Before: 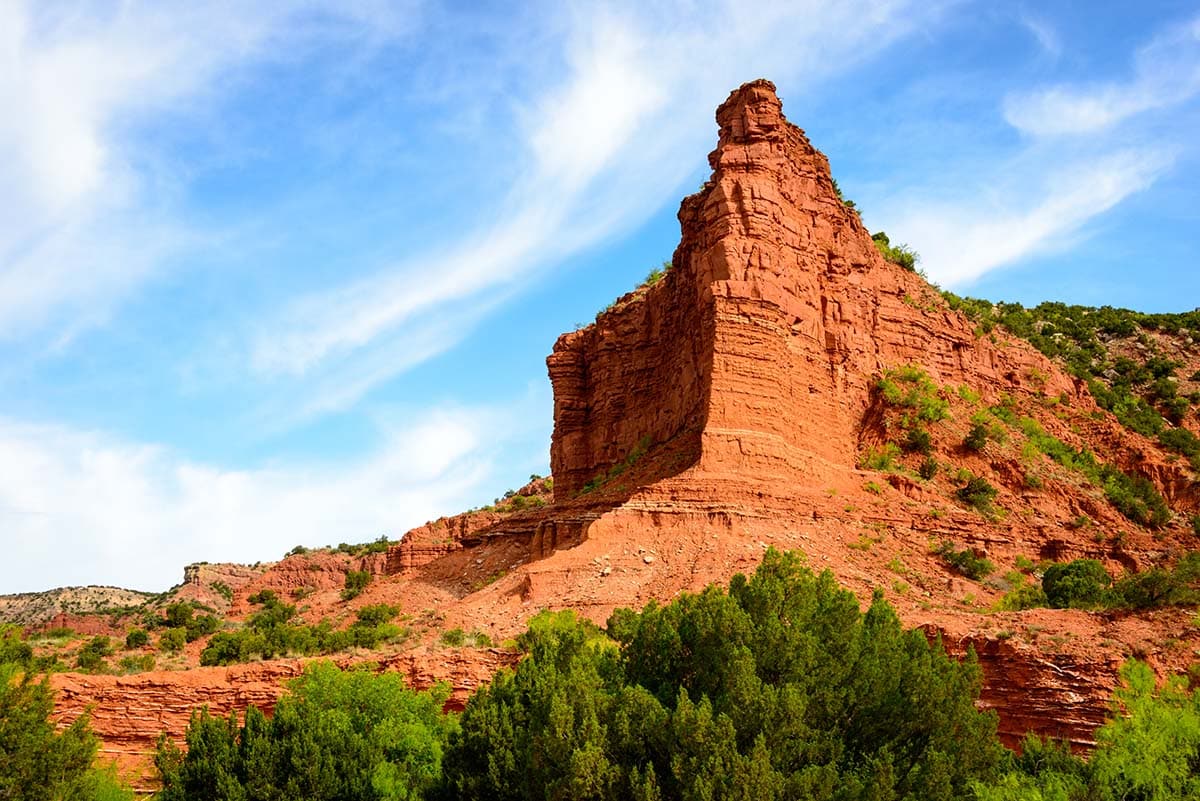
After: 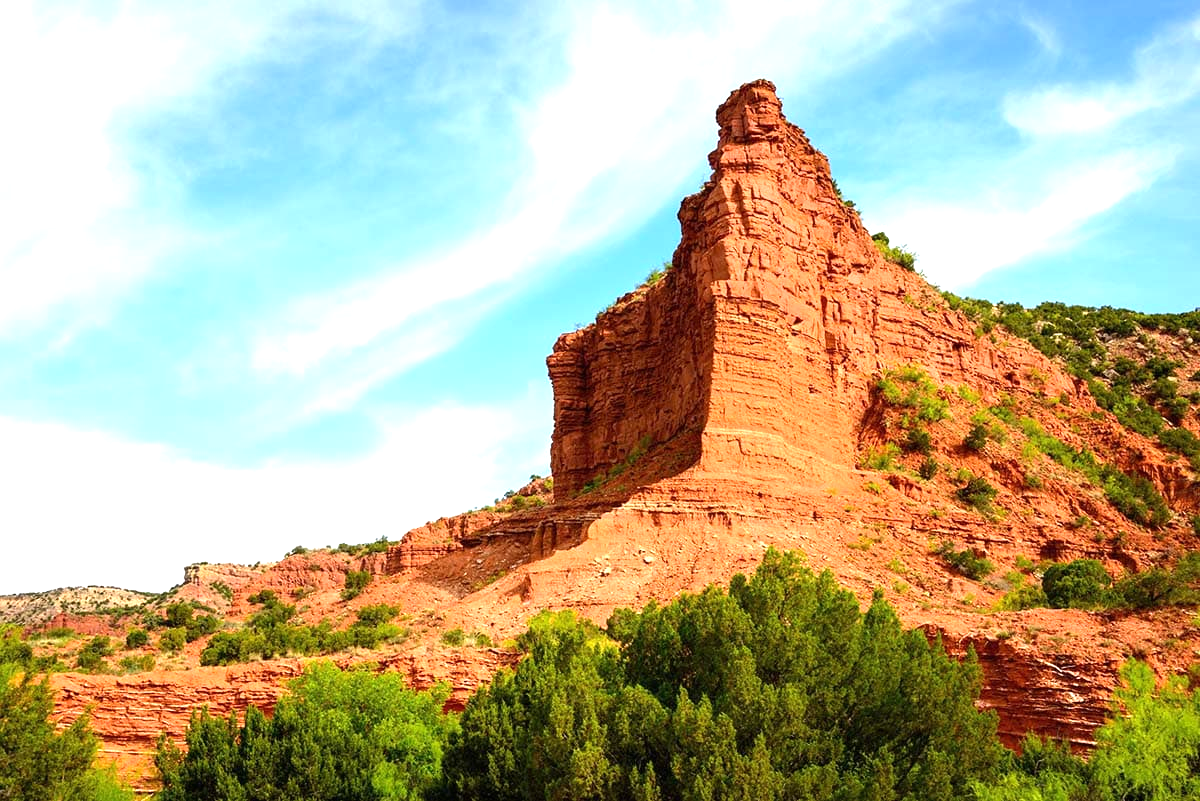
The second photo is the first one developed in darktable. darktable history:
exposure: black level correction 0, exposure 0.693 EV, compensate exposure bias true, compensate highlight preservation false
